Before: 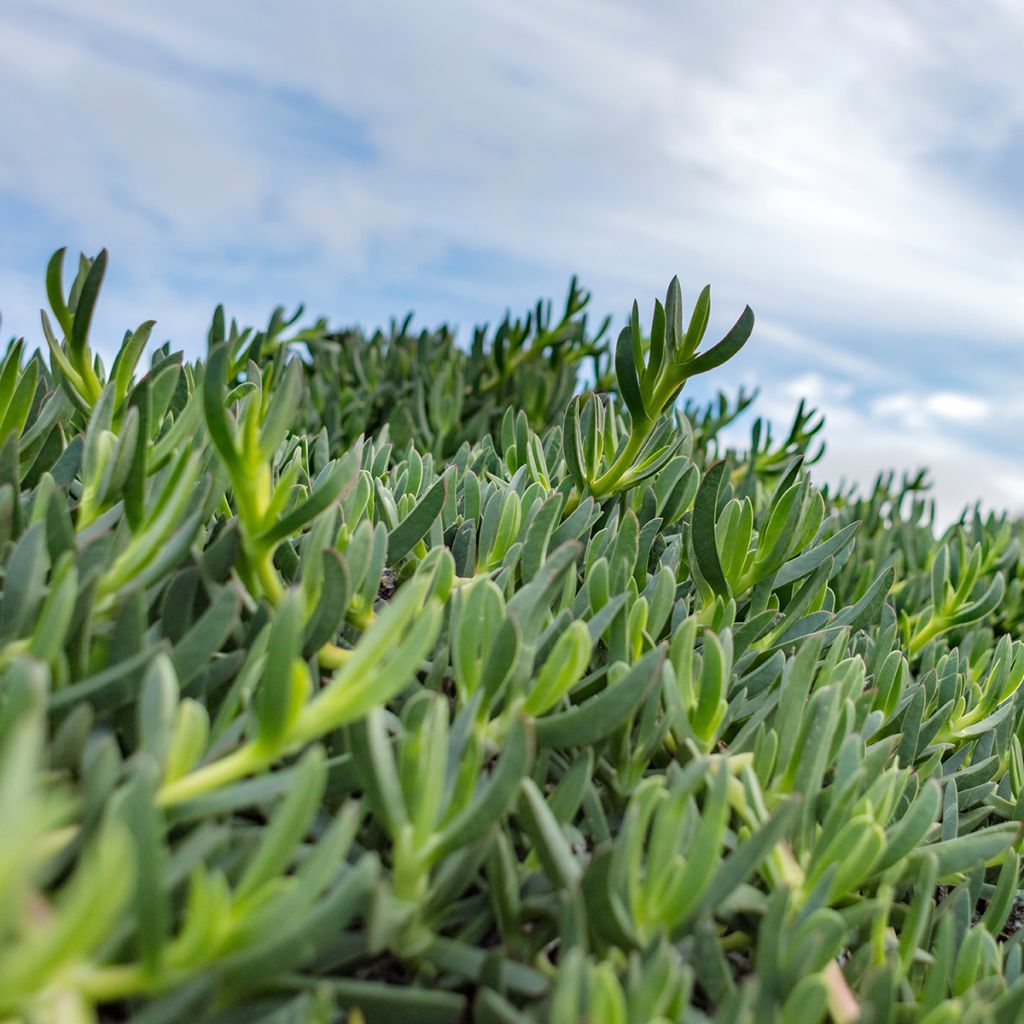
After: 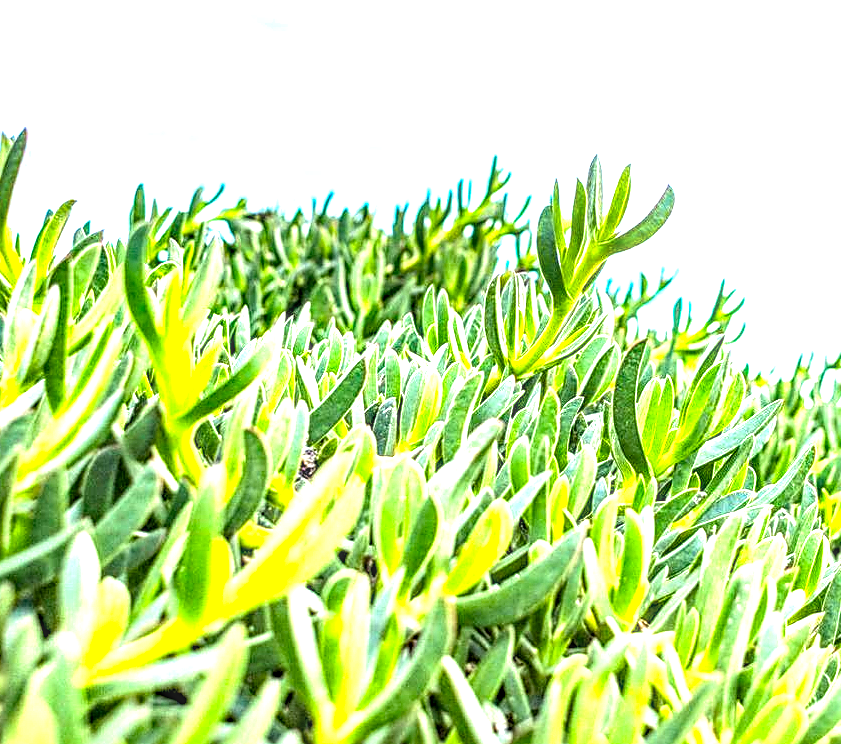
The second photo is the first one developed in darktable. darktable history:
levels: levels [0, 0.394, 0.787]
vignetting: fall-off start 115.88%, fall-off radius 59.15%
sharpen: on, module defaults
local contrast: highlights 1%, shadows 3%, detail 182%
crop: left 7.772%, top 11.89%, right 10.026%, bottom 15.446%
color balance rgb: linear chroma grading › global chroma 8.706%, perceptual saturation grading › global saturation 0.904%, perceptual brilliance grading › highlights 10.264%, perceptual brilliance grading › mid-tones 5.468%, global vibrance 25.215%
haze removal: compatibility mode true
exposure: exposure 1 EV, compensate highlight preservation false
